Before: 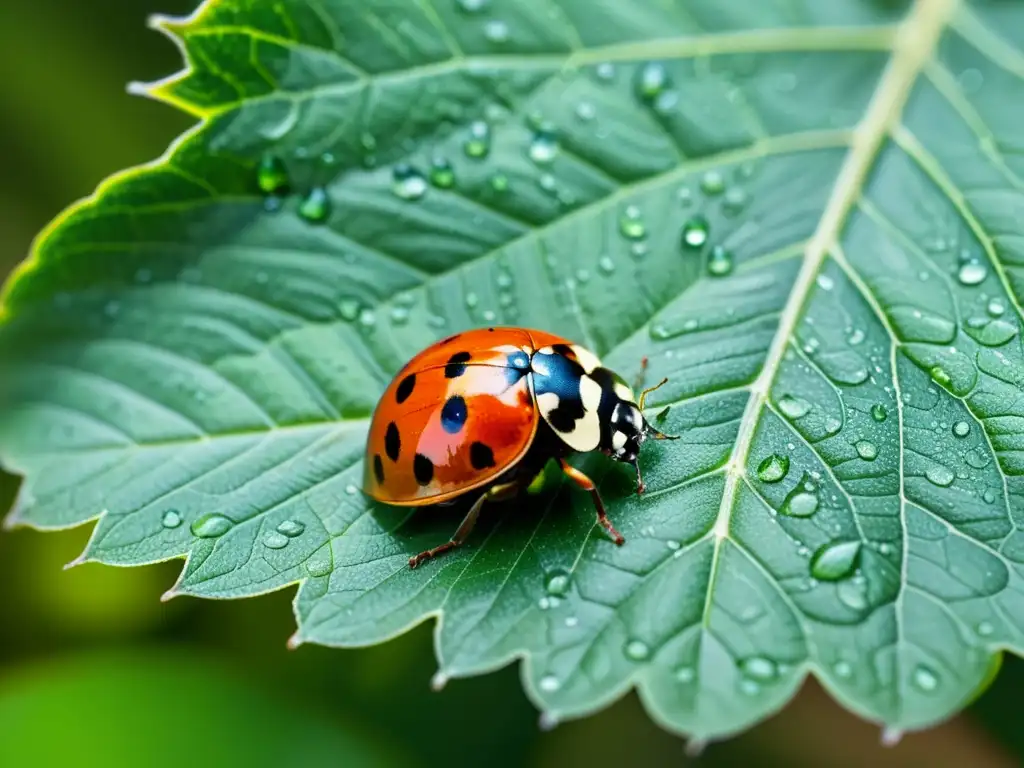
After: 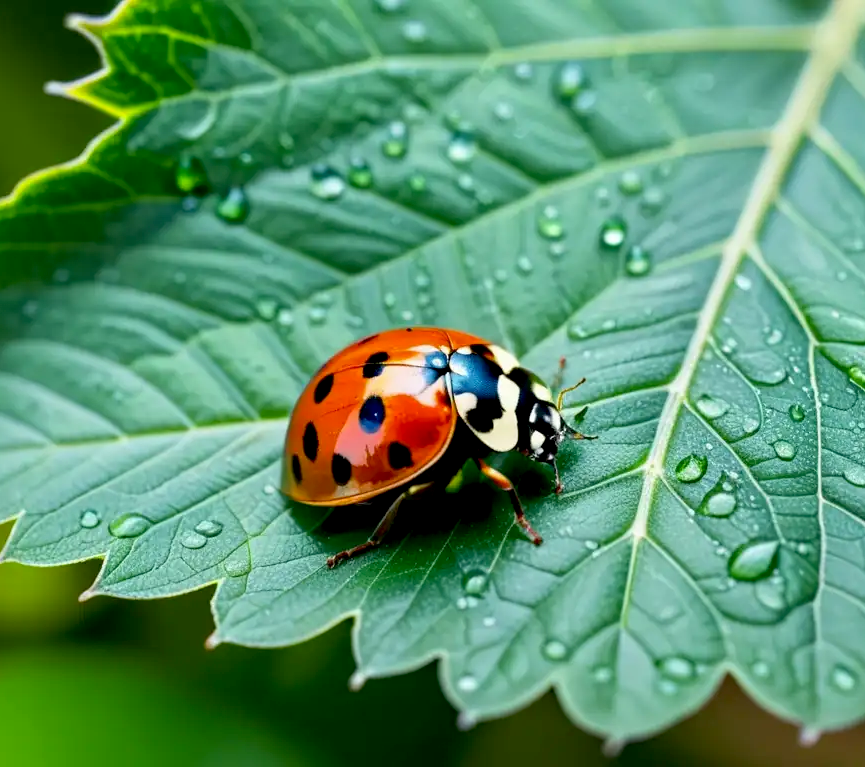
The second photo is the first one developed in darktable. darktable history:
exposure: black level correction 0.009, exposure 0.017 EV, compensate exposure bias true, compensate highlight preservation false
crop: left 8.029%, right 7.452%
